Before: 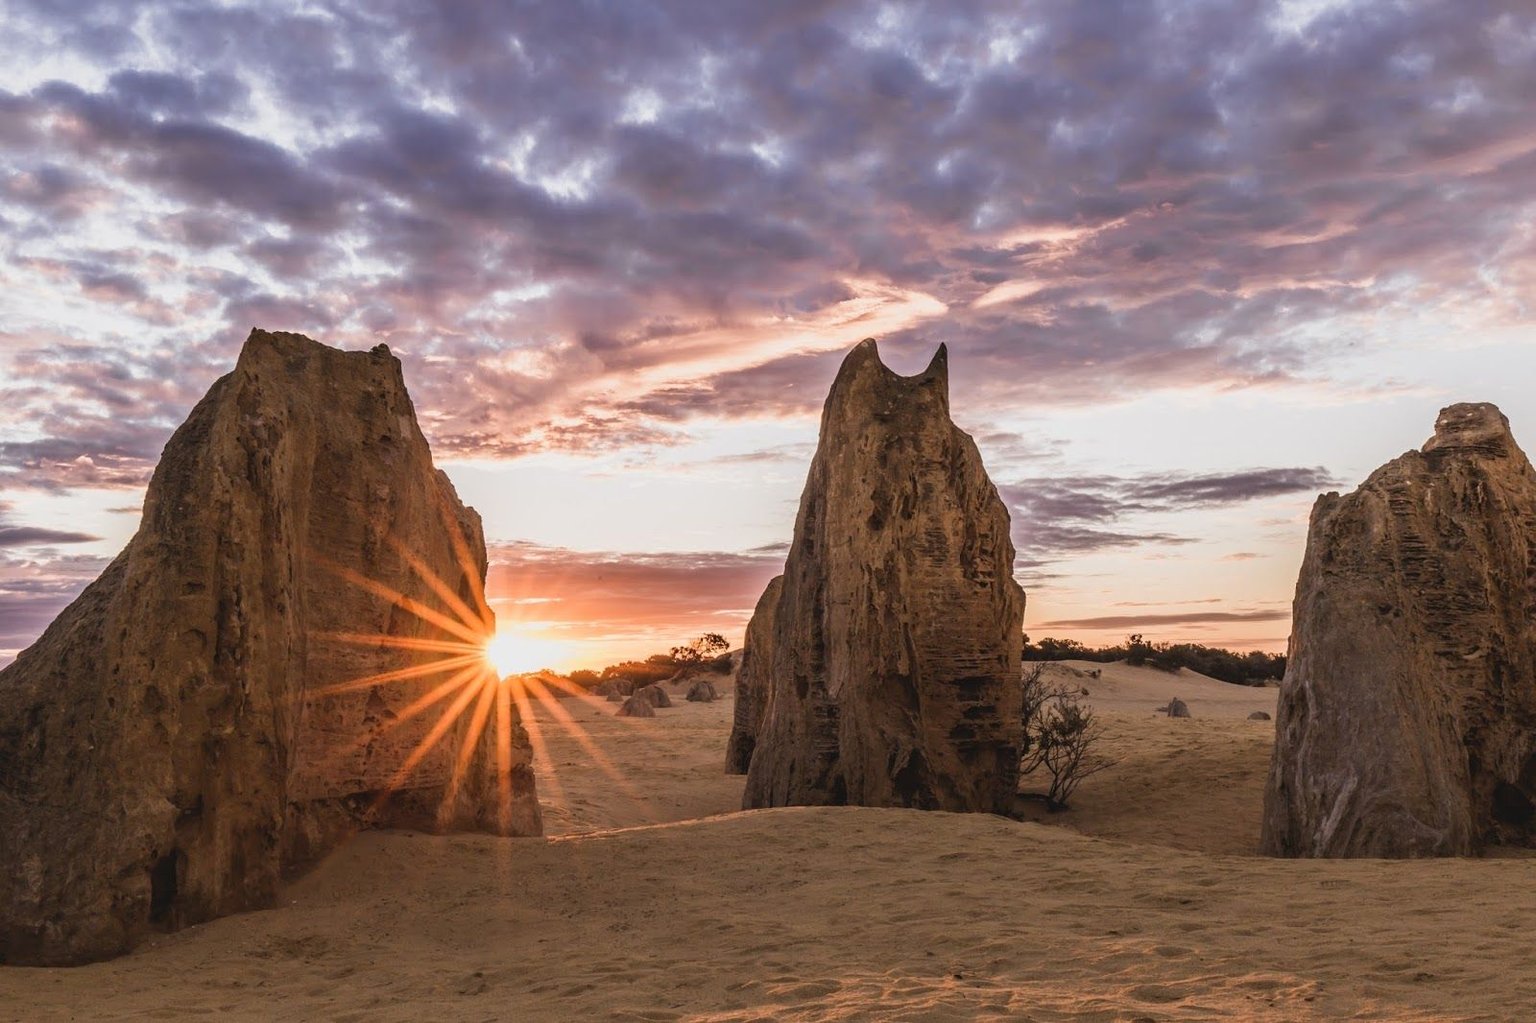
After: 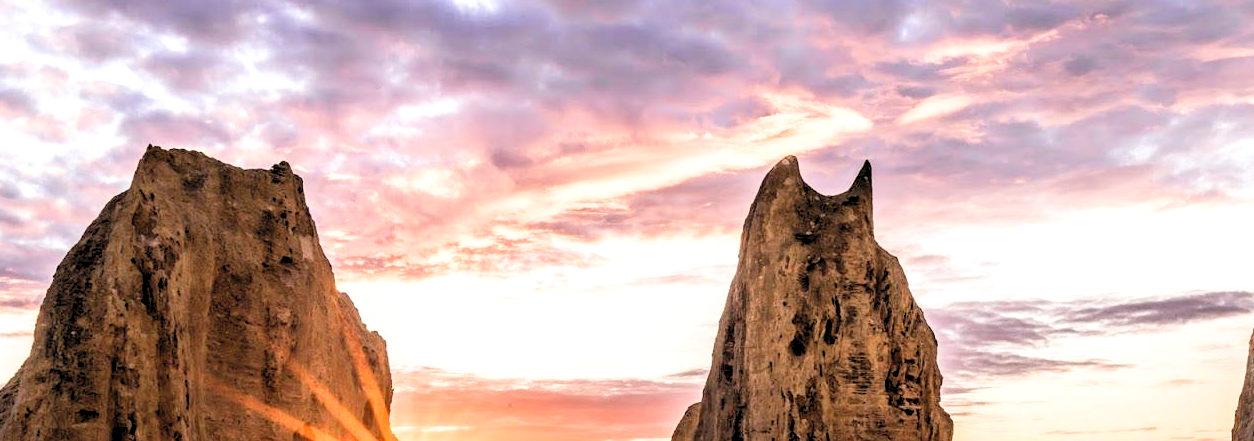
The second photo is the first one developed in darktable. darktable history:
crop: left 7.234%, top 18.525%, right 14.329%, bottom 40.061%
levels: levels [0.036, 0.364, 0.827]
tone equalizer: edges refinement/feathering 500, mask exposure compensation -1.57 EV, preserve details no
filmic rgb: black relative exposure -7.5 EV, white relative exposure 4.99 EV, hardness 3.31, contrast 1.297
